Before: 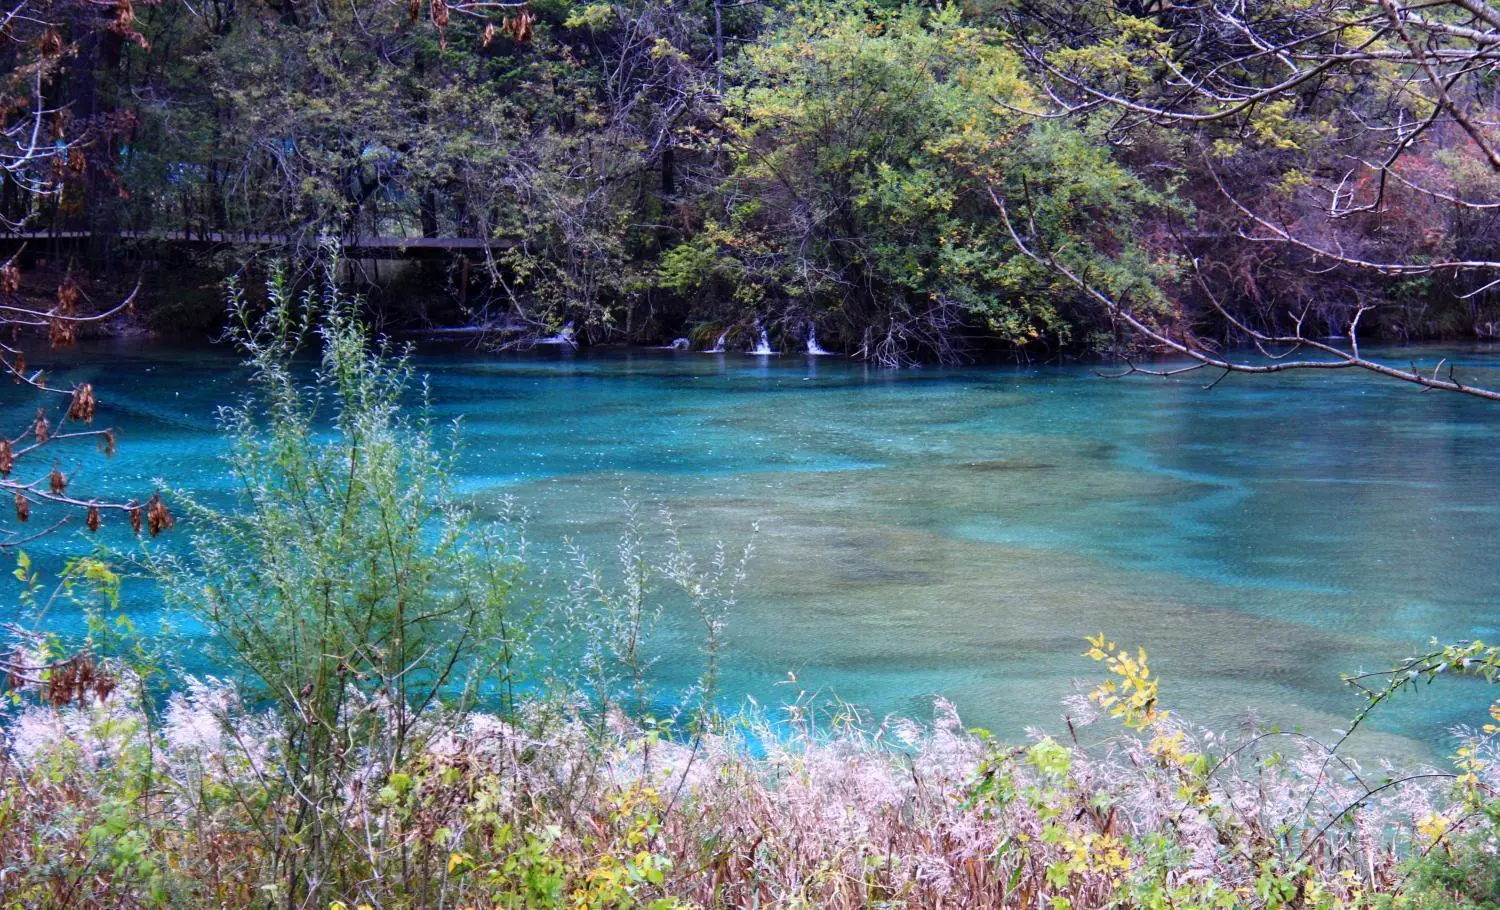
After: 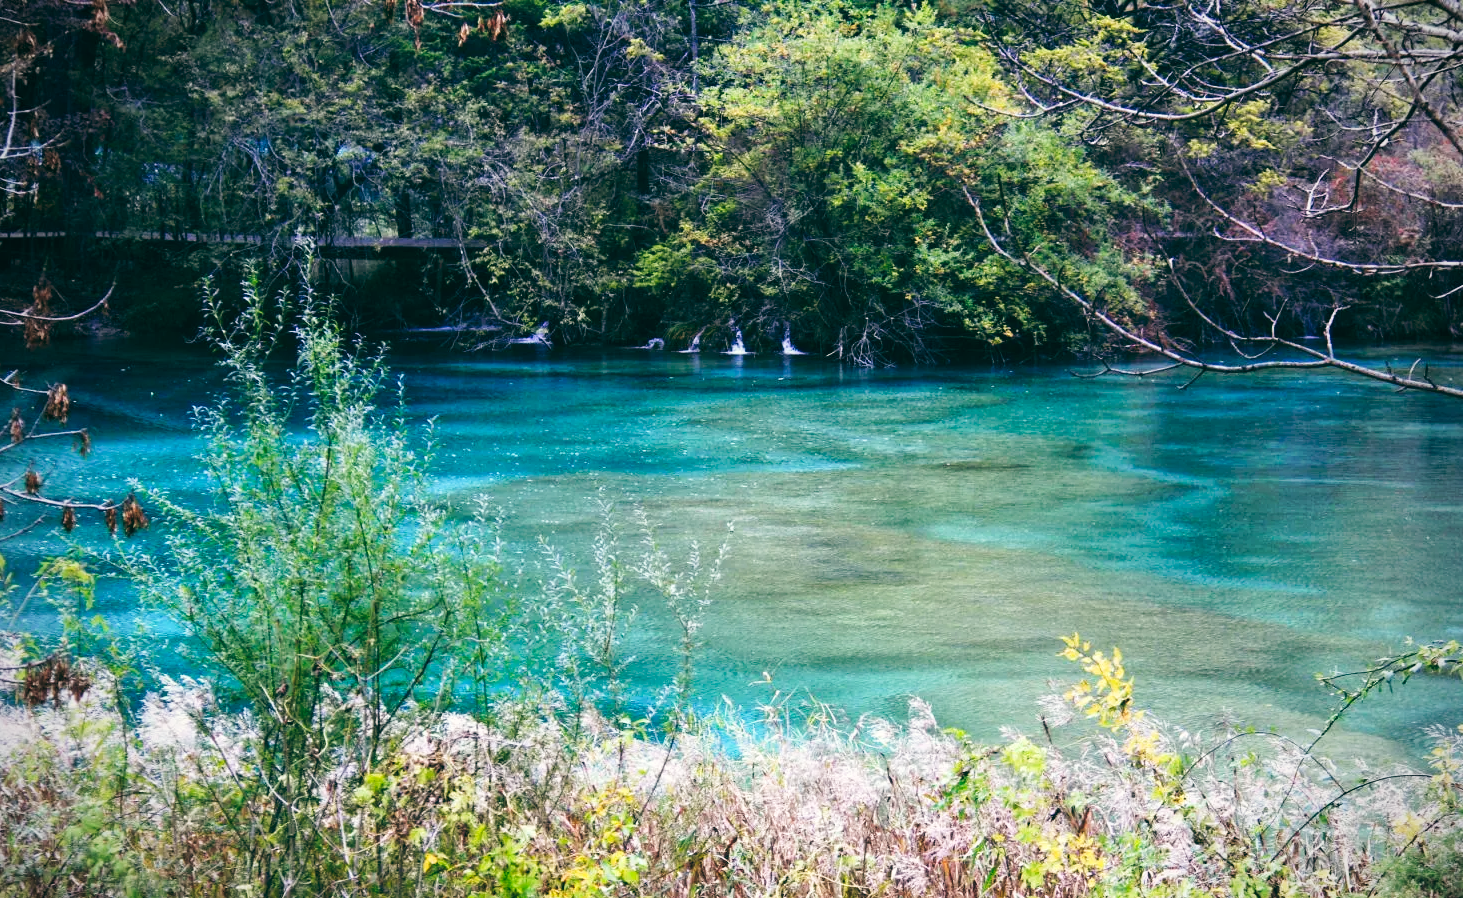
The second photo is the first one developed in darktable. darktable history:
levels: levels [0.016, 0.492, 0.969]
local contrast: mode bilateral grid, contrast 10, coarseness 25, detail 115%, midtone range 0.2
tone curve: curves: ch0 [(0, 0) (0.003, 0.01) (0.011, 0.015) (0.025, 0.023) (0.044, 0.038) (0.069, 0.058) (0.1, 0.093) (0.136, 0.134) (0.177, 0.176) (0.224, 0.221) (0.277, 0.282) (0.335, 0.36) (0.399, 0.438) (0.468, 0.54) (0.543, 0.632) (0.623, 0.724) (0.709, 0.814) (0.801, 0.885) (0.898, 0.947) (1, 1)], preserve colors none
crop and rotate: left 1.774%, right 0.633%, bottom 1.28%
vignetting: unbound false
color balance: lift [1.005, 0.99, 1.007, 1.01], gamma [1, 1.034, 1.032, 0.966], gain [0.873, 1.055, 1.067, 0.933]
